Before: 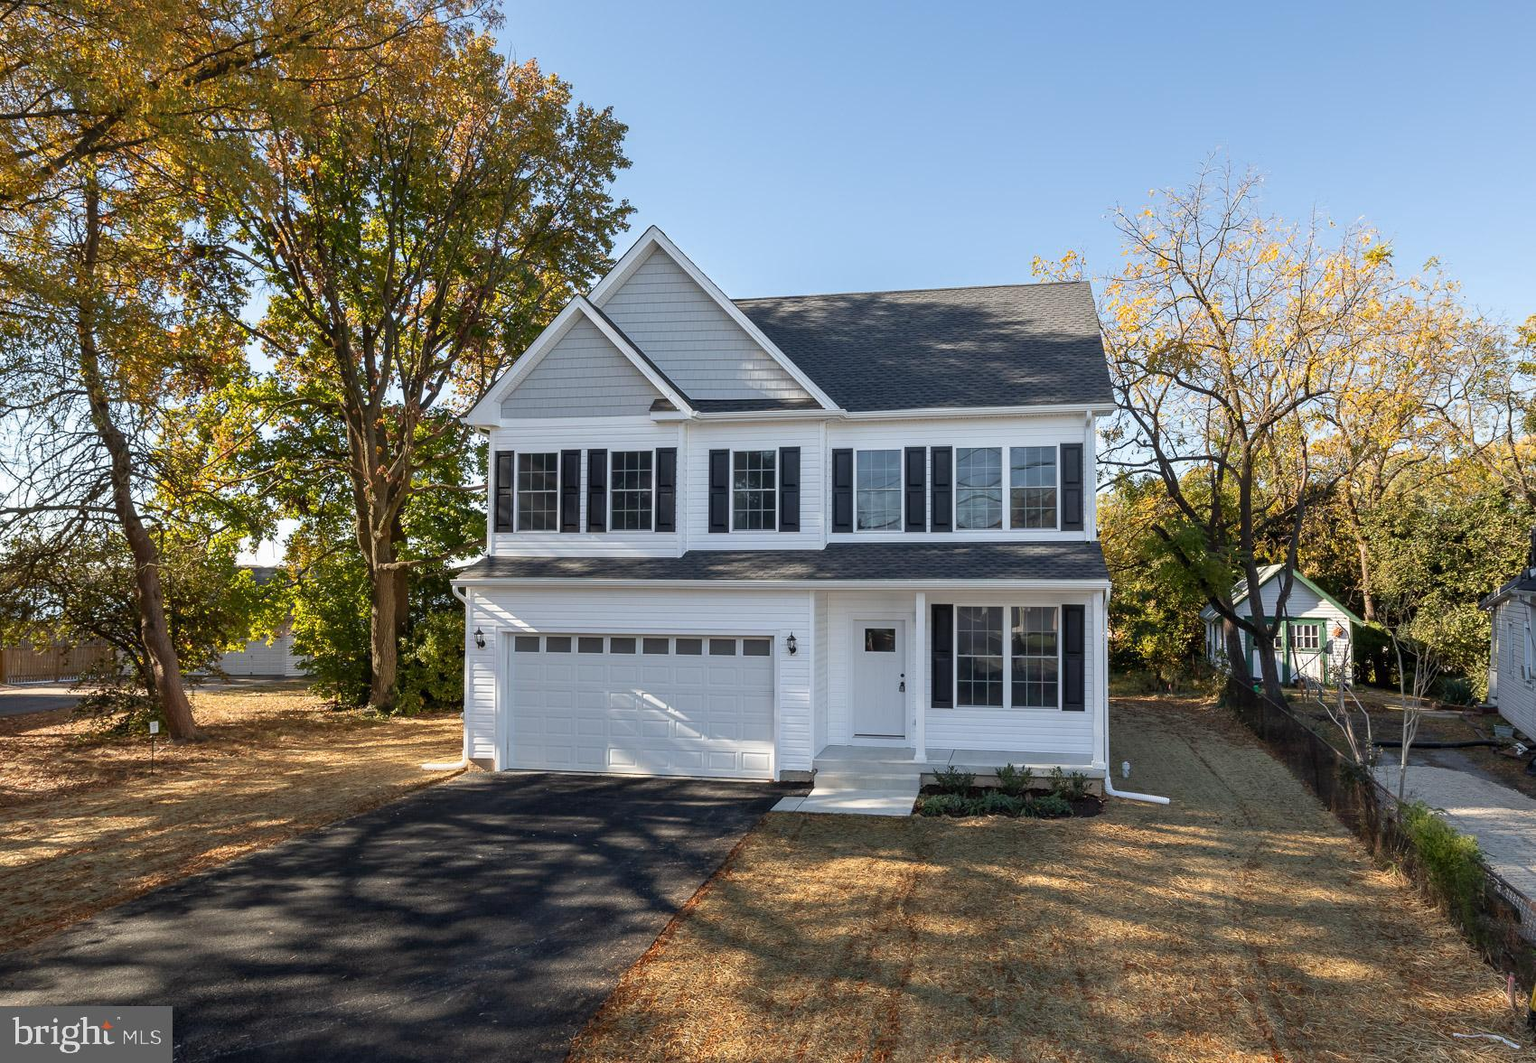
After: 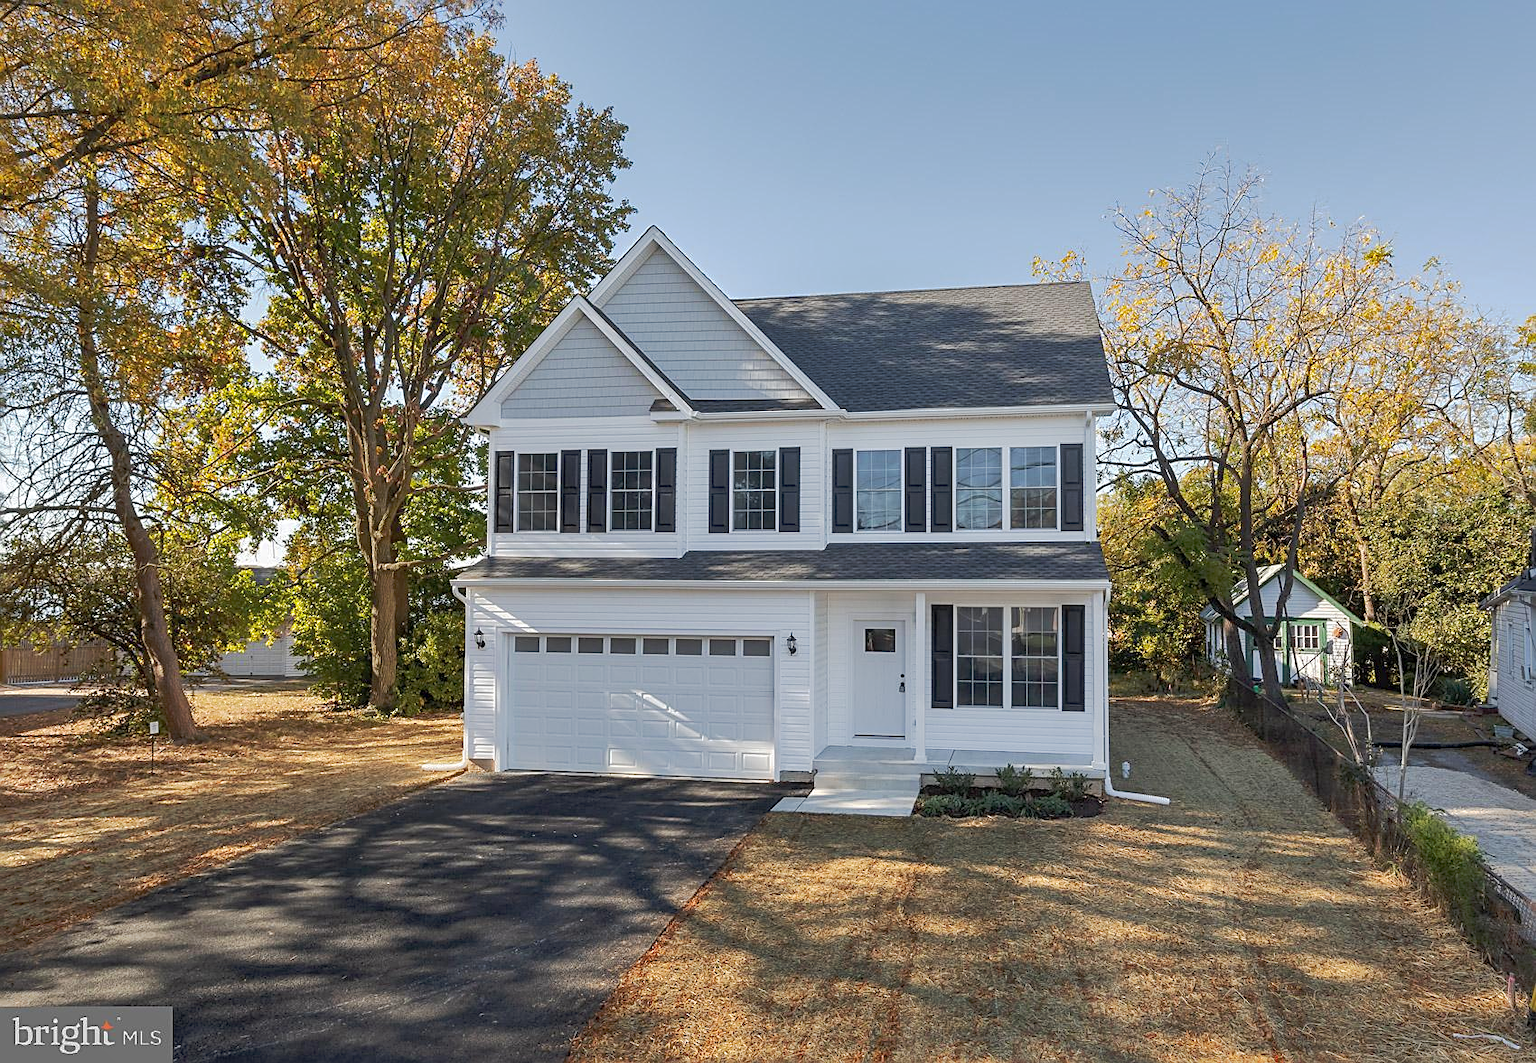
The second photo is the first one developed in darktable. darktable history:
tone curve: curves: ch0 [(0, 0) (0.003, 0.026) (0.011, 0.03) (0.025, 0.047) (0.044, 0.082) (0.069, 0.119) (0.1, 0.157) (0.136, 0.19) (0.177, 0.231) (0.224, 0.27) (0.277, 0.318) (0.335, 0.383) (0.399, 0.456) (0.468, 0.532) (0.543, 0.618) (0.623, 0.71) (0.709, 0.786) (0.801, 0.851) (0.898, 0.908) (1, 1)], preserve colors none
sharpen: on, module defaults
shadows and highlights: shadows 40, highlights -60
